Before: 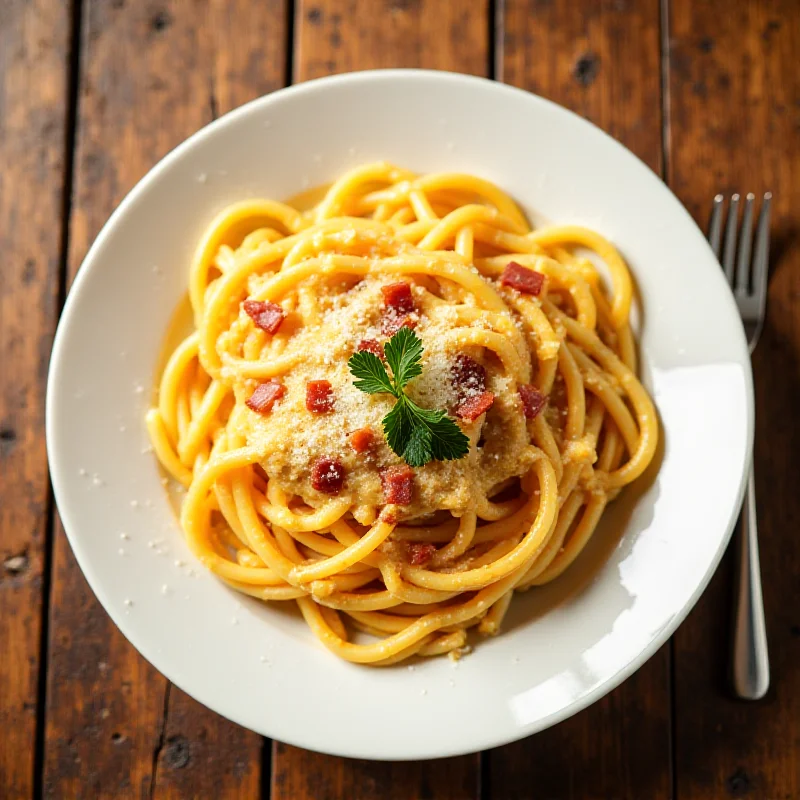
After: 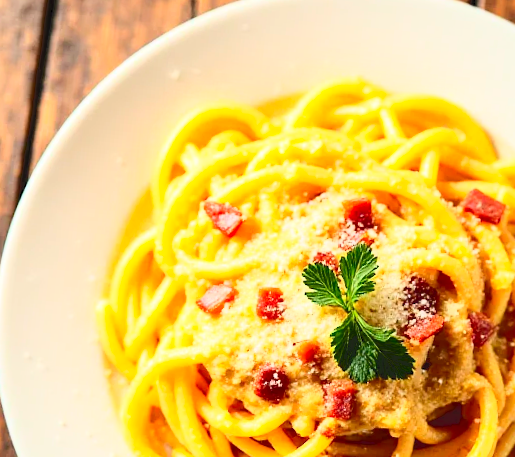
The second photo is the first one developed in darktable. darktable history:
crop and rotate: angle -5.69°, left 2.146%, top 7.048%, right 27.326%, bottom 30.39%
exposure: exposure -0.048 EV, compensate highlight preservation false
contrast brightness saturation: brightness -0.021, saturation 0.37
tone curve: curves: ch0 [(0, 0) (0.003, 0.037) (0.011, 0.061) (0.025, 0.104) (0.044, 0.145) (0.069, 0.145) (0.1, 0.127) (0.136, 0.175) (0.177, 0.207) (0.224, 0.252) (0.277, 0.341) (0.335, 0.446) (0.399, 0.554) (0.468, 0.658) (0.543, 0.757) (0.623, 0.843) (0.709, 0.919) (0.801, 0.958) (0.898, 0.975) (1, 1)], color space Lab, independent channels, preserve colors none
